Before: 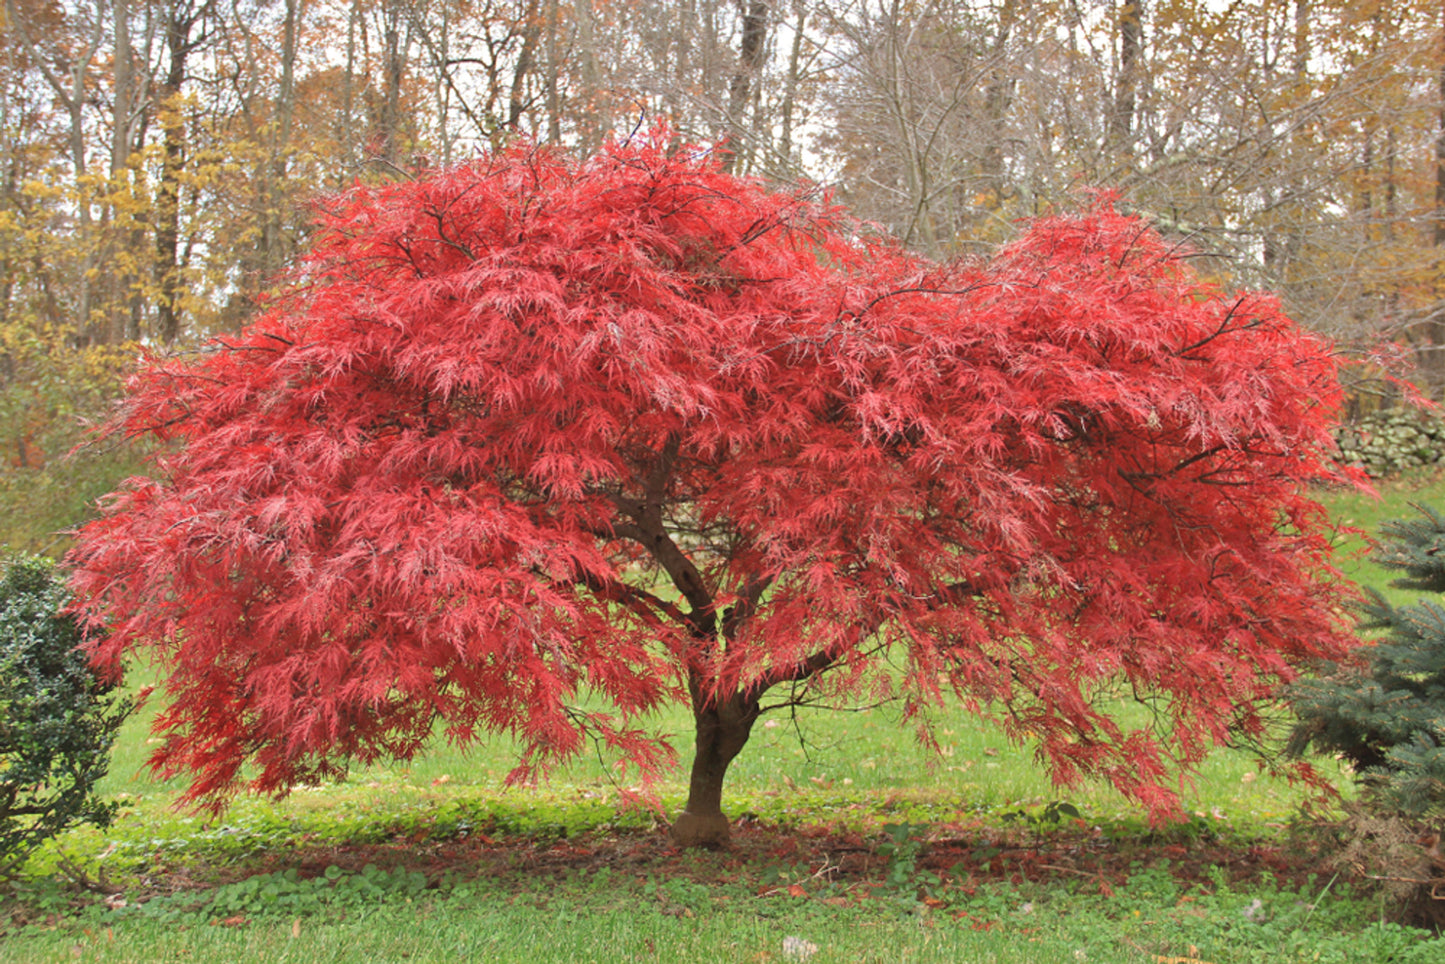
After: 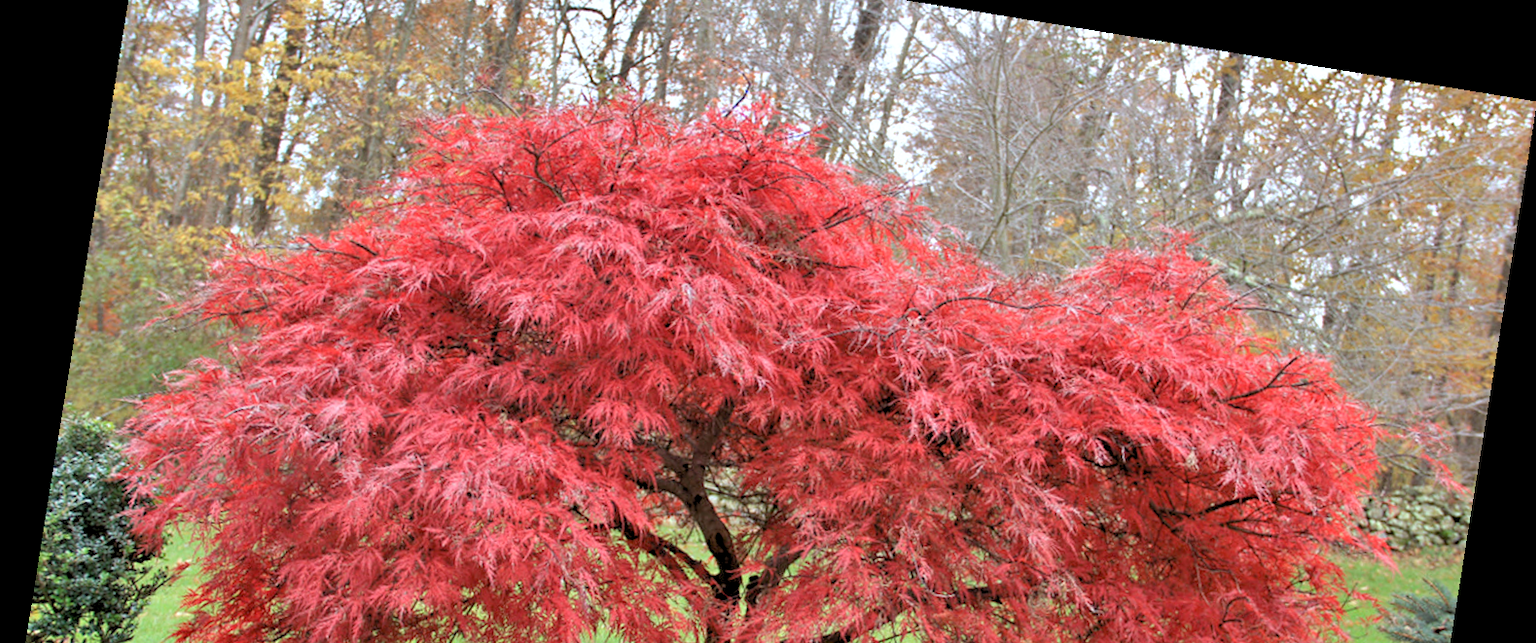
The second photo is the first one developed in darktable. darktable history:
crop and rotate: top 10.605%, bottom 33.274%
rotate and perspective: rotation 9.12°, automatic cropping off
exposure: black level correction 0.011, compensate highlight preservation false
shadows and highlights: shadows 12, white point adjustment 1.2, soften with gaussian
rgb levels: levels [[0.013, 0.434, 0.89], [0, 0.5, 1], [0, 0.5, 1]]
color calibration: x 0.372, y 0.386, temperature 4283.97 K
tone curve: color space Lab, linked channels, preserve colors none
